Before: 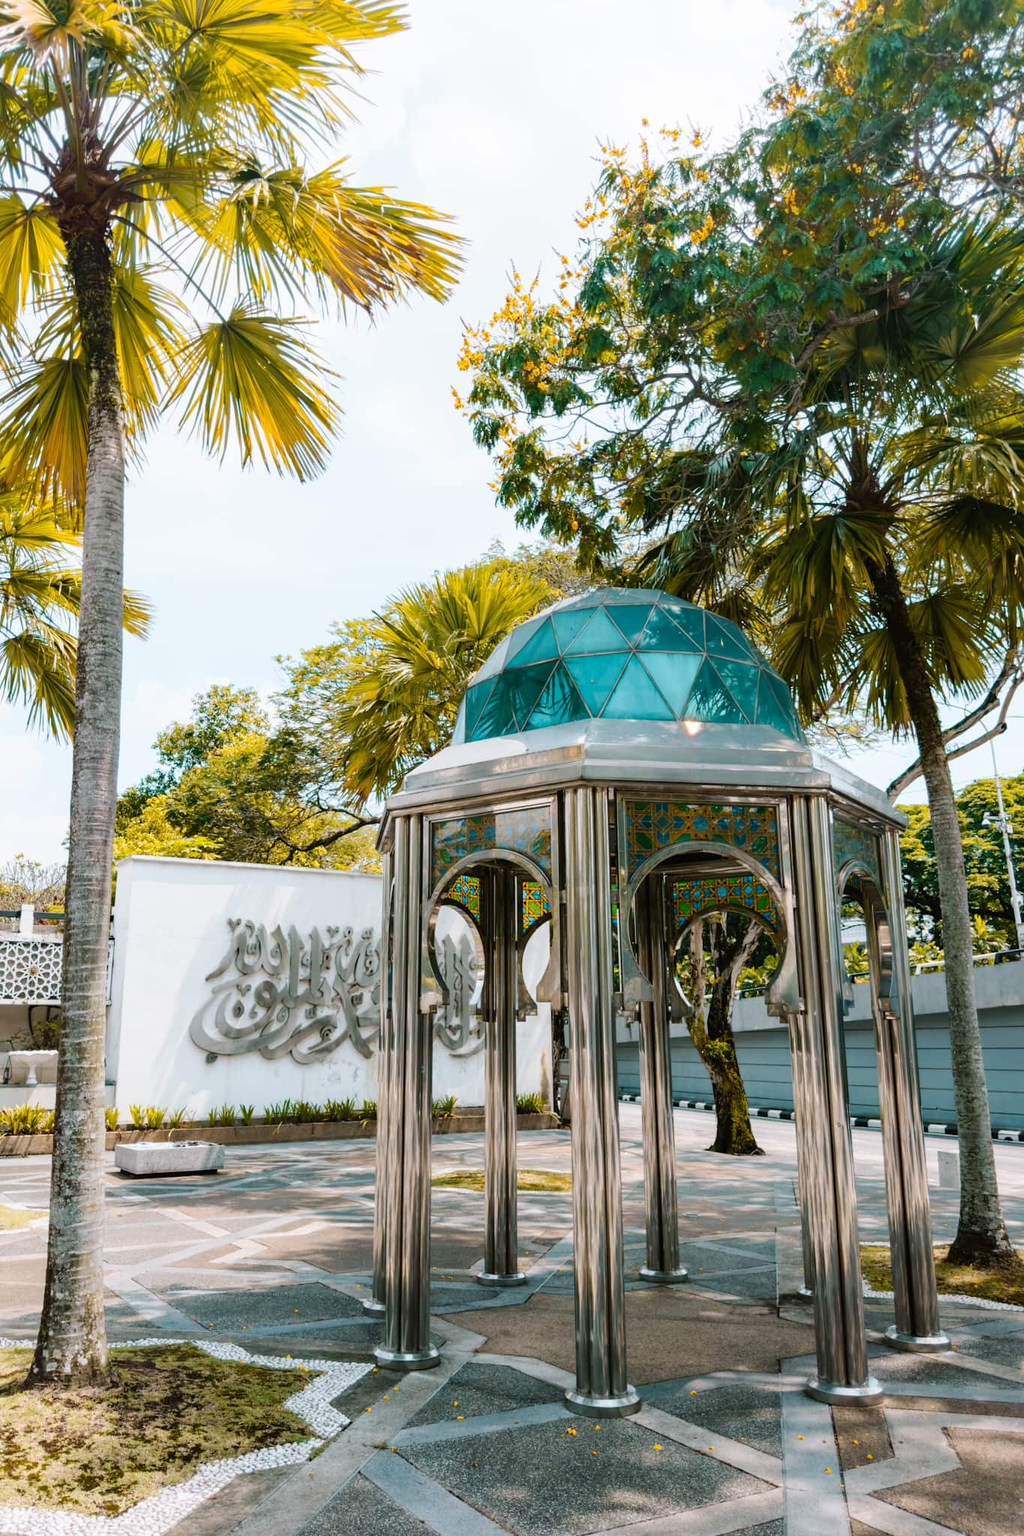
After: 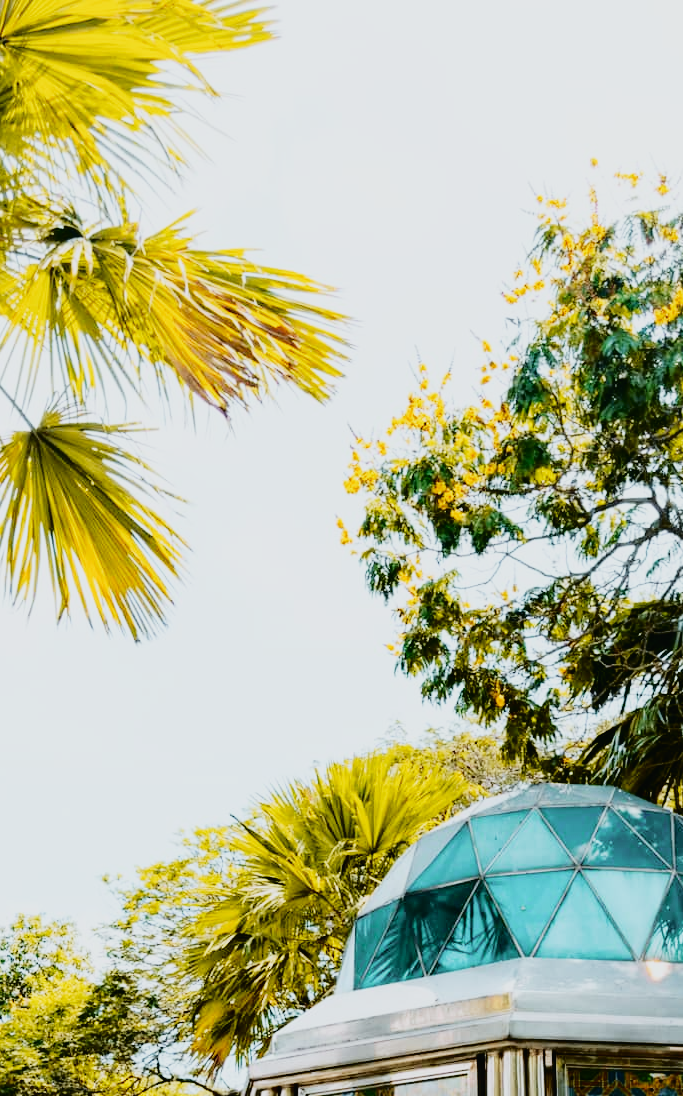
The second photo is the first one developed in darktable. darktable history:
sigmoid: skew -0.2, preserve hue 0%, red attenuation 0.1, red rotation 0.035, green attenuation 0.1, green rotation -0.017, blue attenuation 0.15, blue rotation -0.052, base primaries Rec2020
crop: left 19.556%, right 30.401%, bottom 46.458%
tone curve: curves: ch0 [(0, 0.013) (0.129, 0.1) (0.291, 0.375) (0.46, 0.576) (0.667, 0.78) (0.851, 0.903) (0.997, 0.951)]; ch1 [(0, 0) (0.353, 0.344) (0.45, 0.46) (0.498, 0.495) (0.528, 0.531) (0.563, 0.566) (0.592, 0.609) (0.657, 0.672) (1, 1)]; ch2 [(0, 0) (0.333, 0.346) (0.375, 0.375) (0.427, 0.44) (0.5, 0.501) (0.505, 0.505) (0.544, 0.573) (0.576, 0.615) (0.612, 0.644) (0.66, 0.715) (1, 1)], color space Lab, independent channels, preserve colors none
white balance: red 0.976, blue 1.04
